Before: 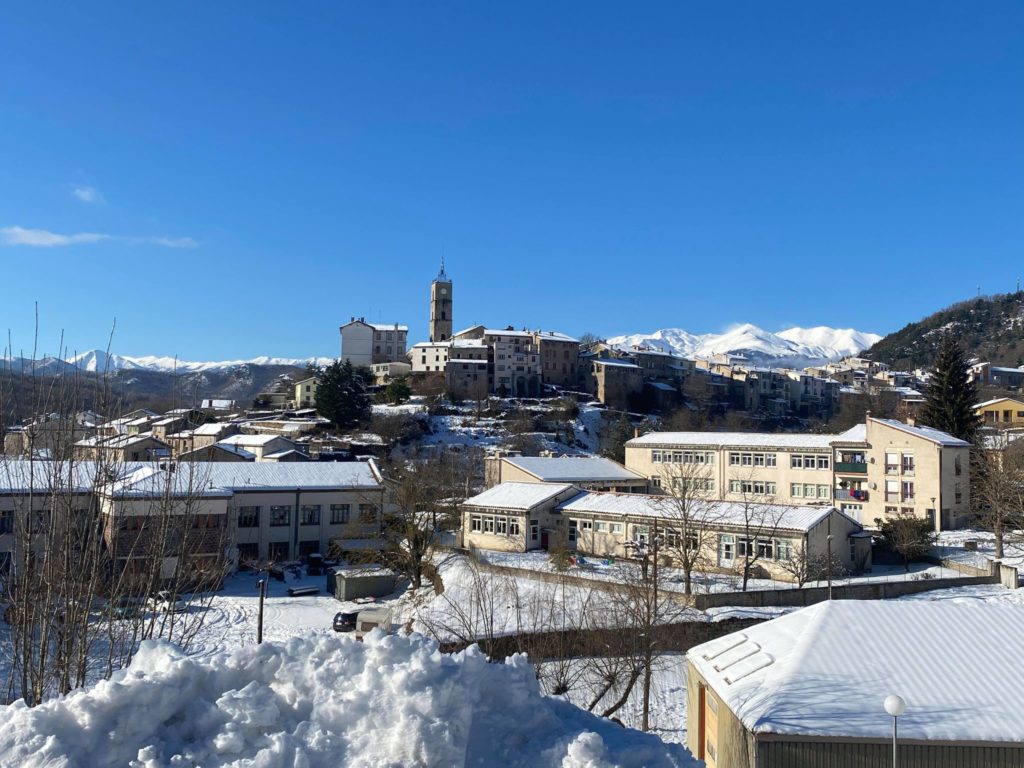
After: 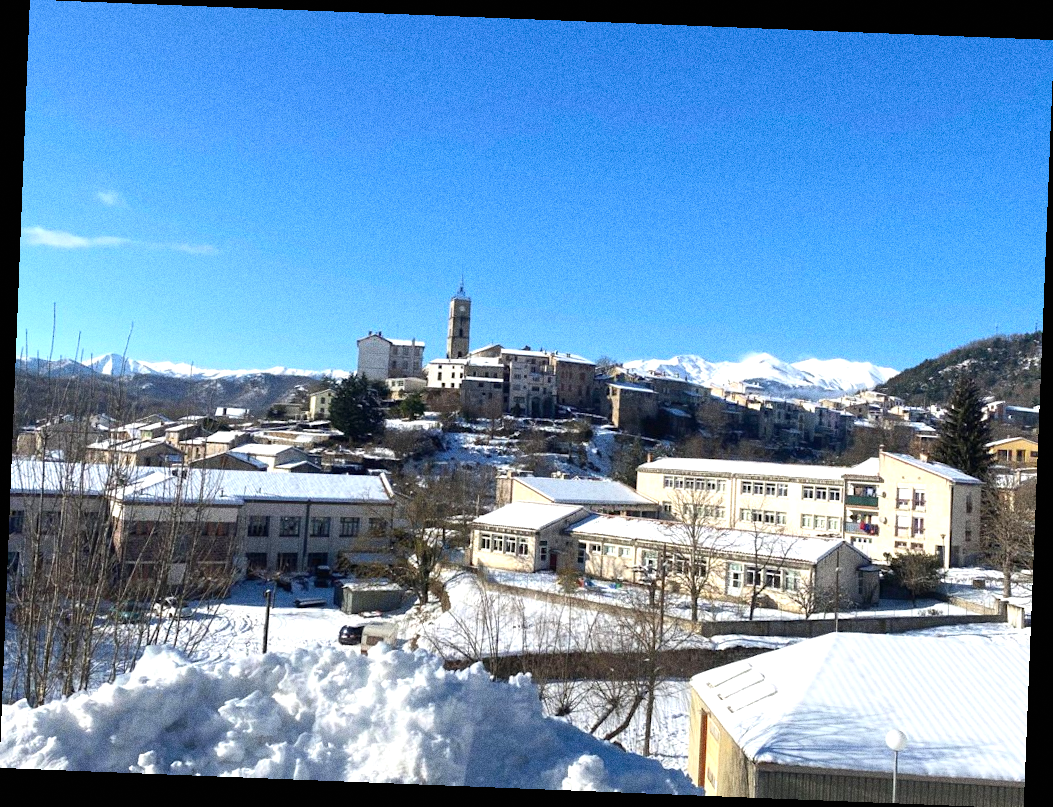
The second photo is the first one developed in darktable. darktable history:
grain: coarseness 11.82 ISO, strength 36.67%, mid-tones bias 74.17%
exposure: black level correction 0, exposure 0.7 EV, compensate exposure bias true, compensate highlight preservation false
rotate and perspective: rotation 2.27°, automatic cropping off
